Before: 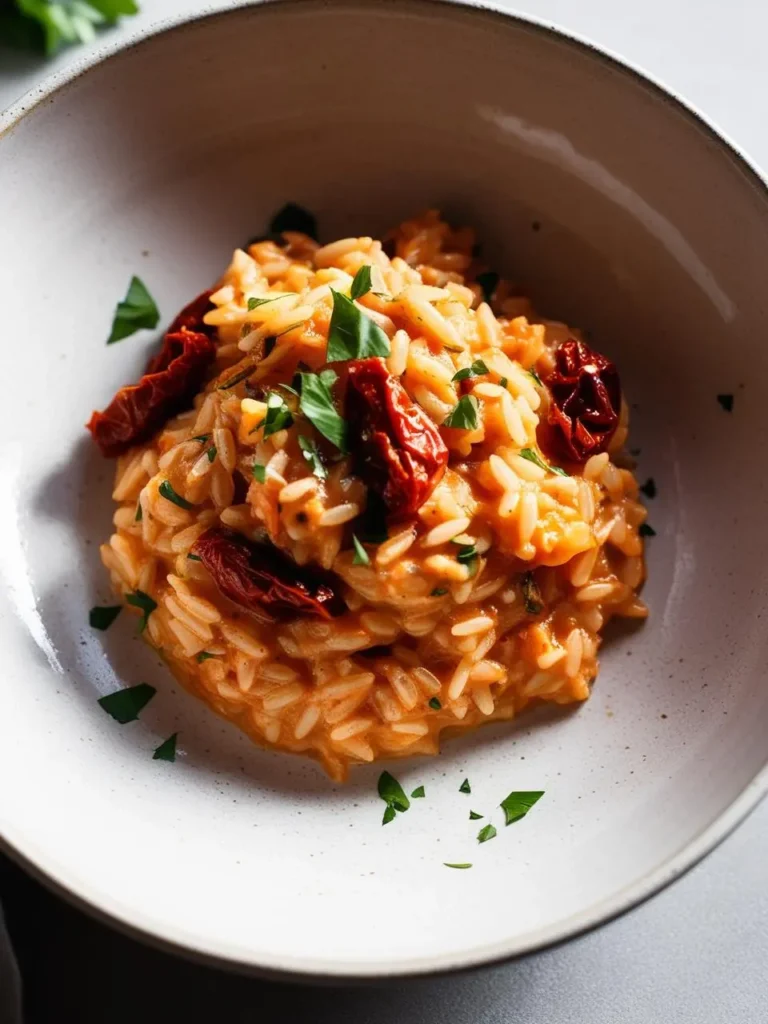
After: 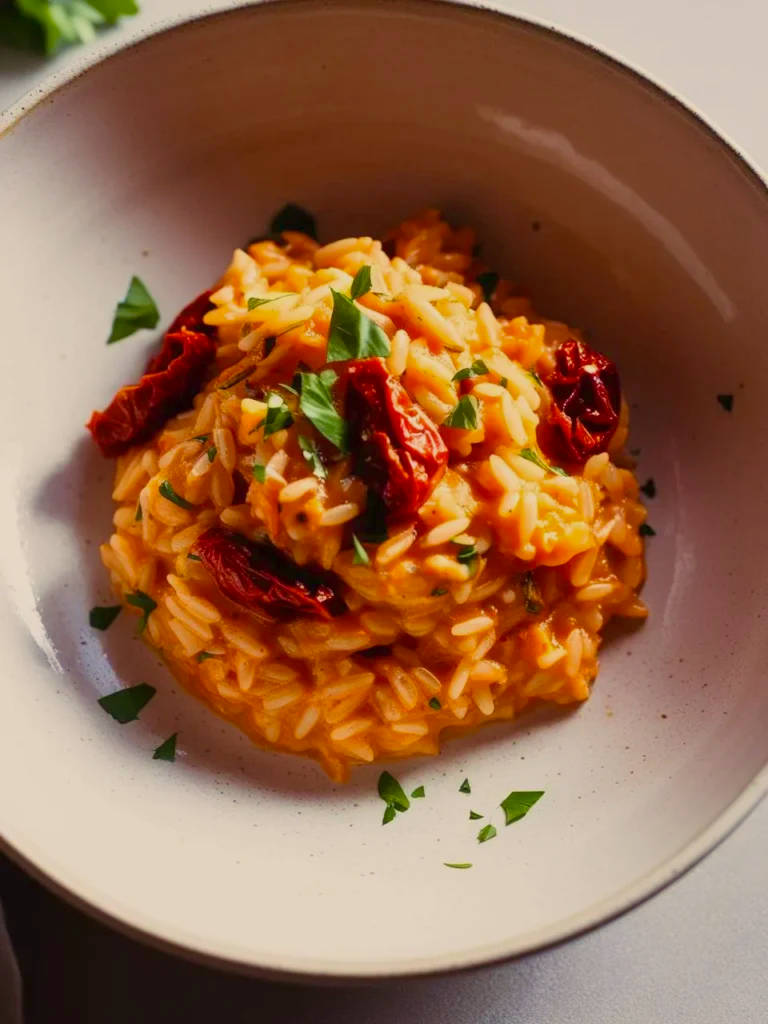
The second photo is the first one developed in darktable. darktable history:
color balance rgb: shadows lift › chroma 4.496%, shadows lift › hue 26.8°, highlights gain › chroma 3.065%, highlights gain › hue 71.66°, perceptual saturation grading › global saturation 19.387%, contrast -19.647%
velvia: on, module defaults
